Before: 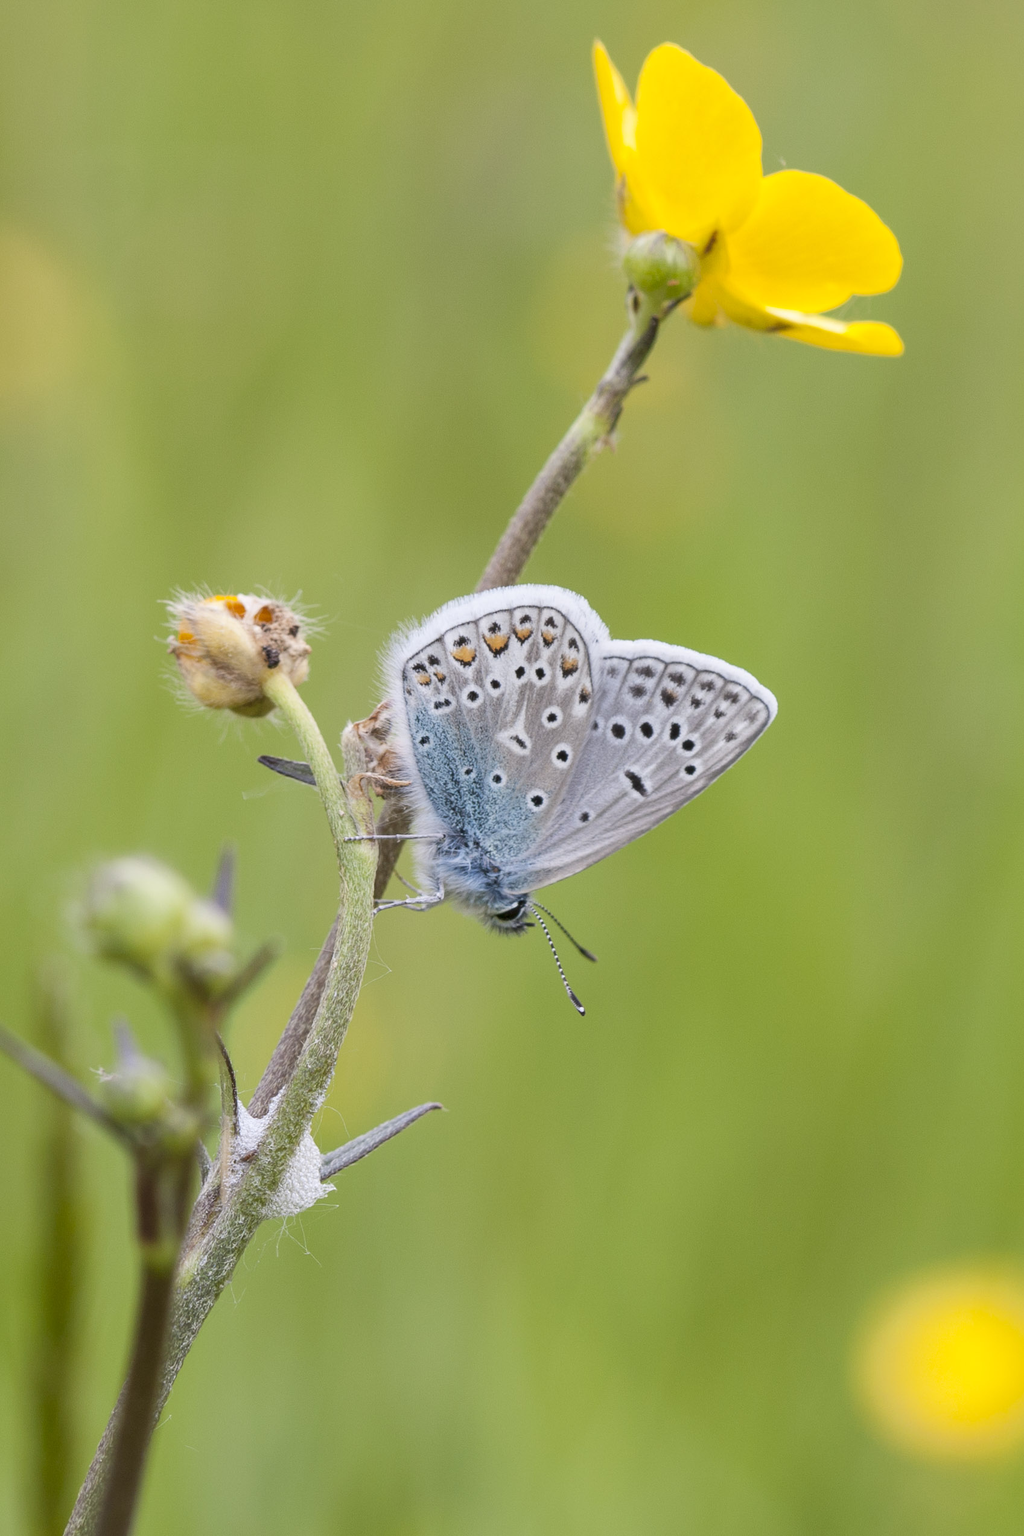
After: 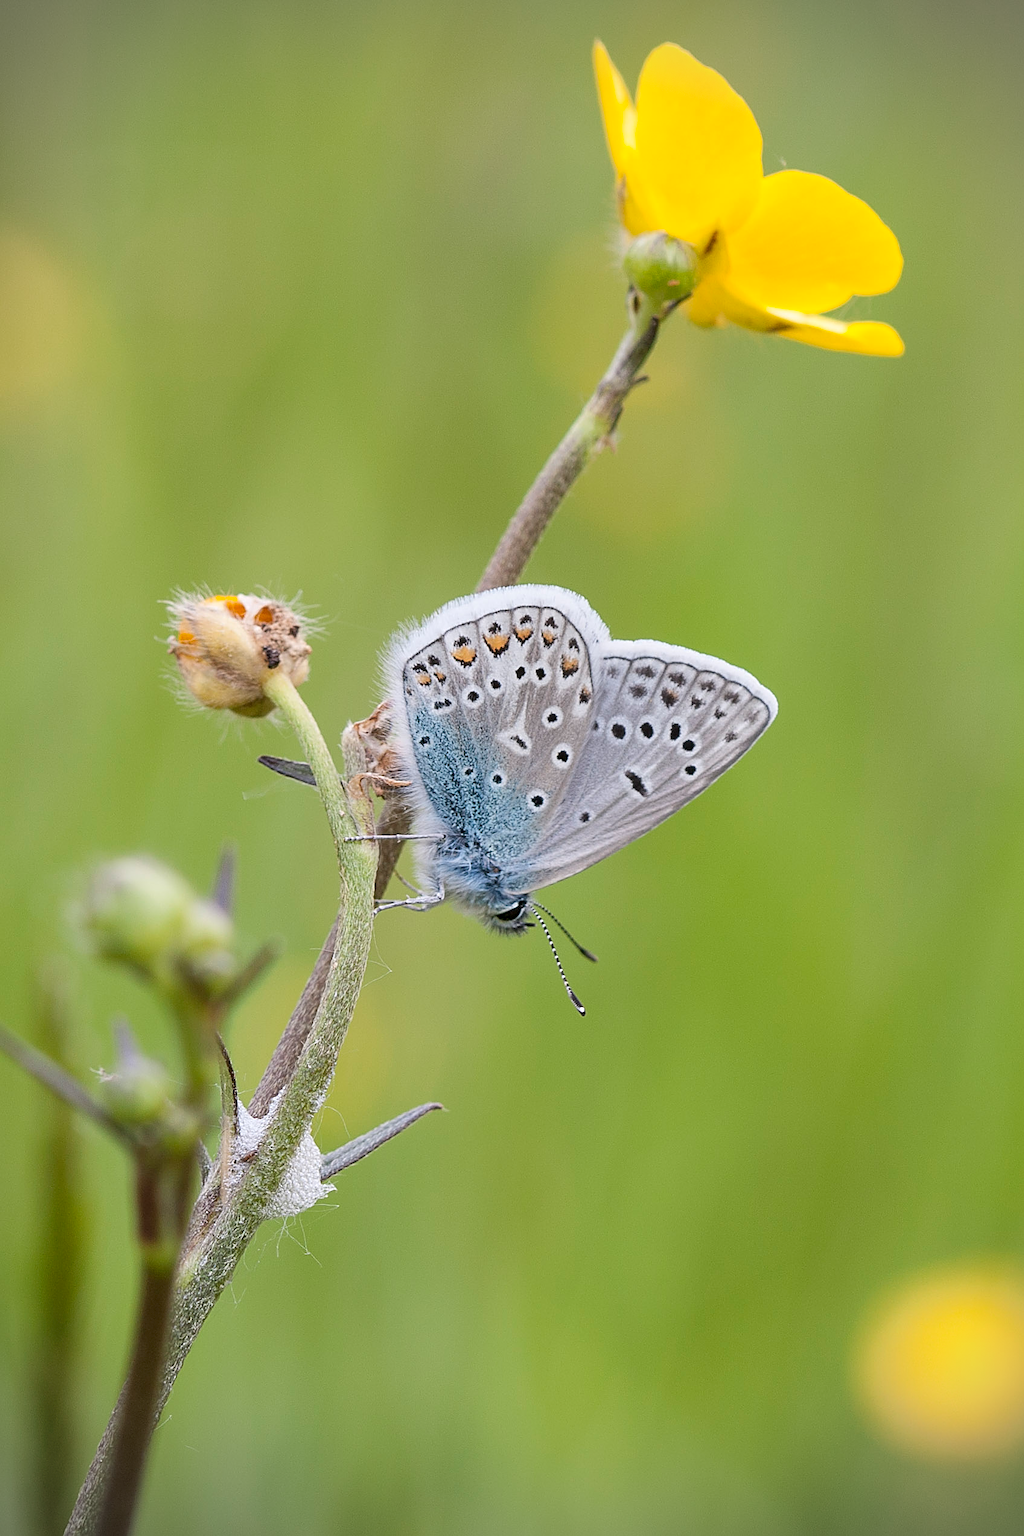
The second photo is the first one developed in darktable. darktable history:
vignetting: dithering 8-bit output
sharpen: amount 0.897
